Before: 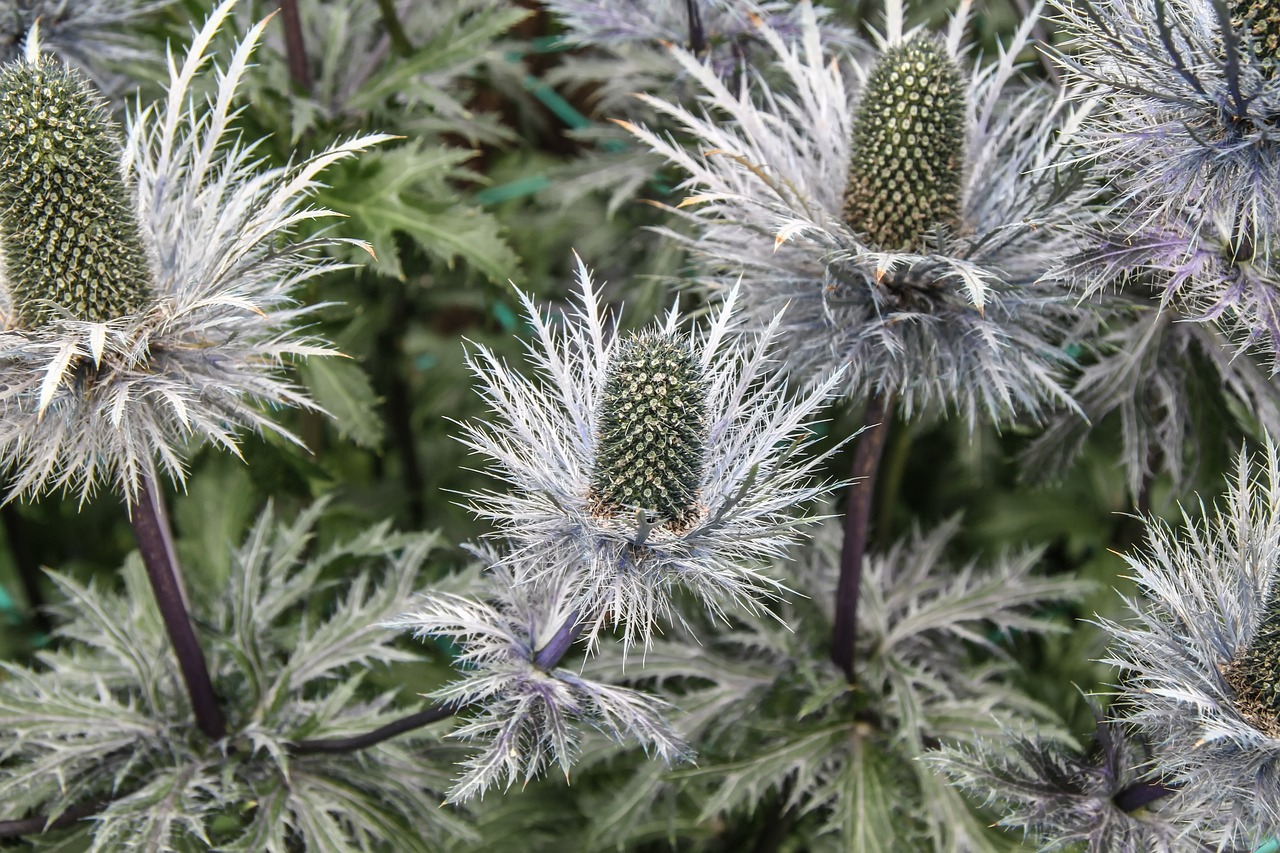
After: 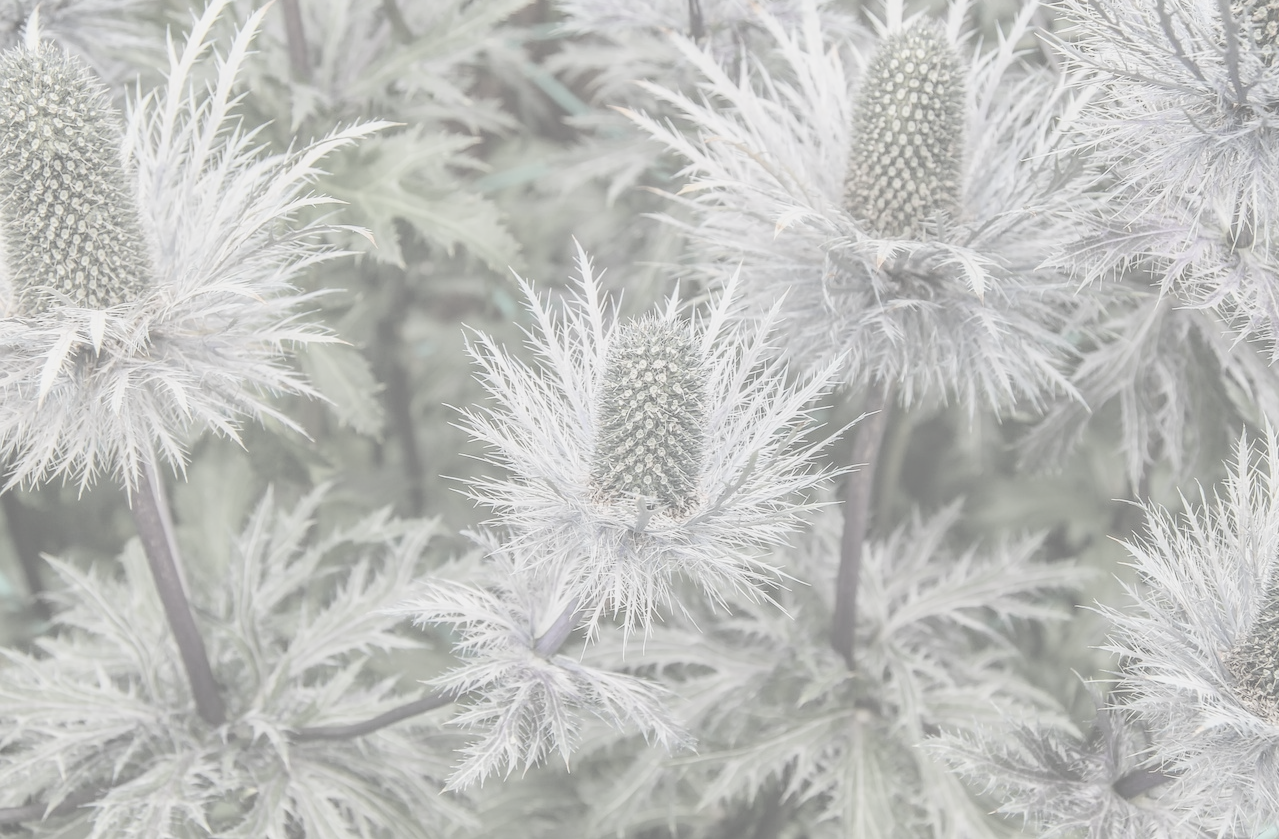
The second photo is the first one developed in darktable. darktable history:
crop: top 1.553%, right 0.023%
contrast brightness saturation: contrast -0.318, brightness 0.731, saturation -0.786
shadows and highlights: shadows 1.54, highlights 38.63
